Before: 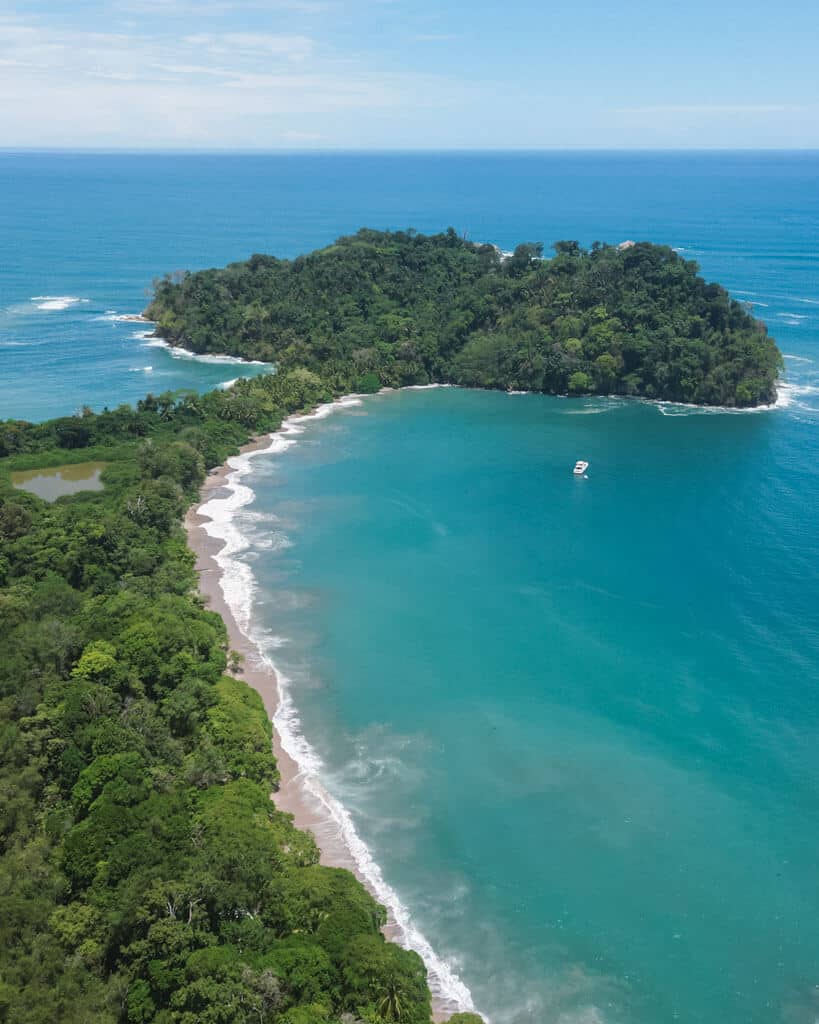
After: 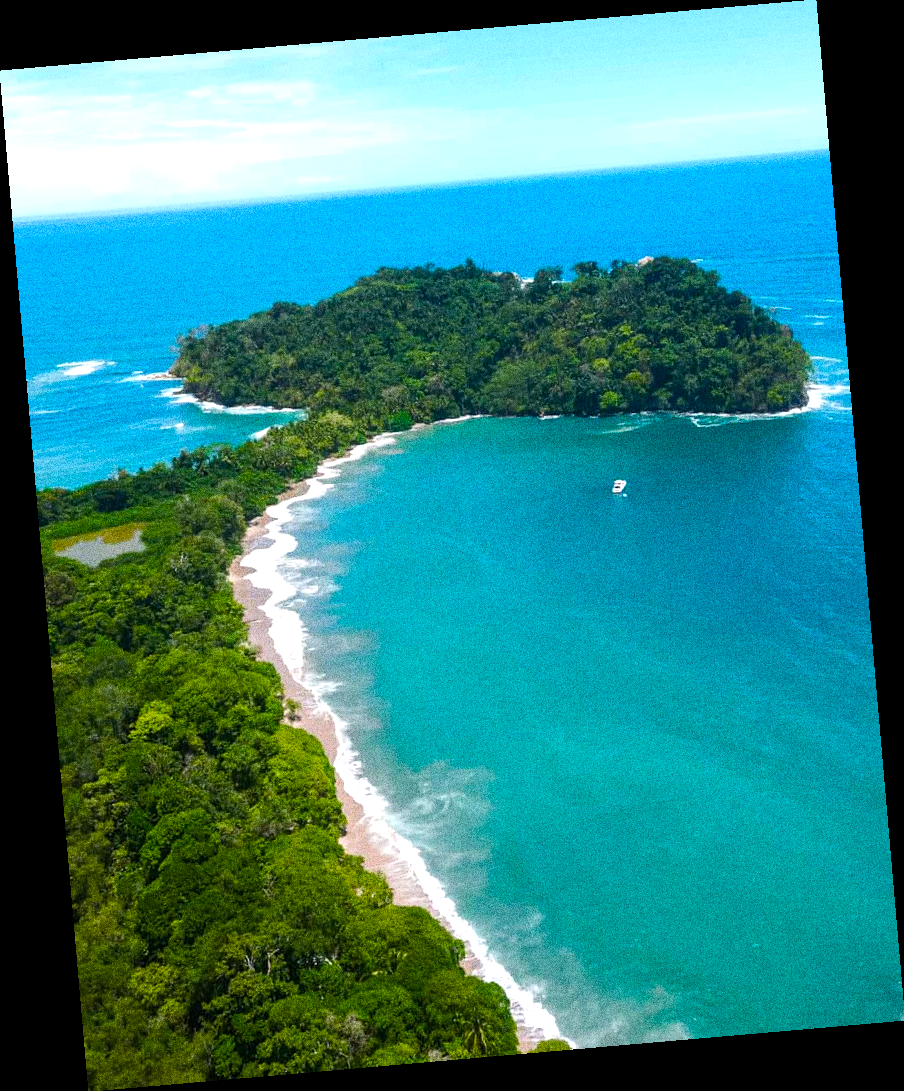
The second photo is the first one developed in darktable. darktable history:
rotate and perspective: rotation -4.98°, automatic cropping off
color balance rgb: global offset › luminance -0.37%, perceptual saturation grading › highlights -17.77%, perceptual saturation grading › mid-tones 33.1%, perceptual saturation grading › shadows 50.52%, perceptual brilliance grading › highlights 20%, perceptual brilliance grading › mid-tones 20%, perceptual brilliance grading › shadows -20%, global vibrance 50%
grain: coarseness 10.62 ISO, strength 55.56%
